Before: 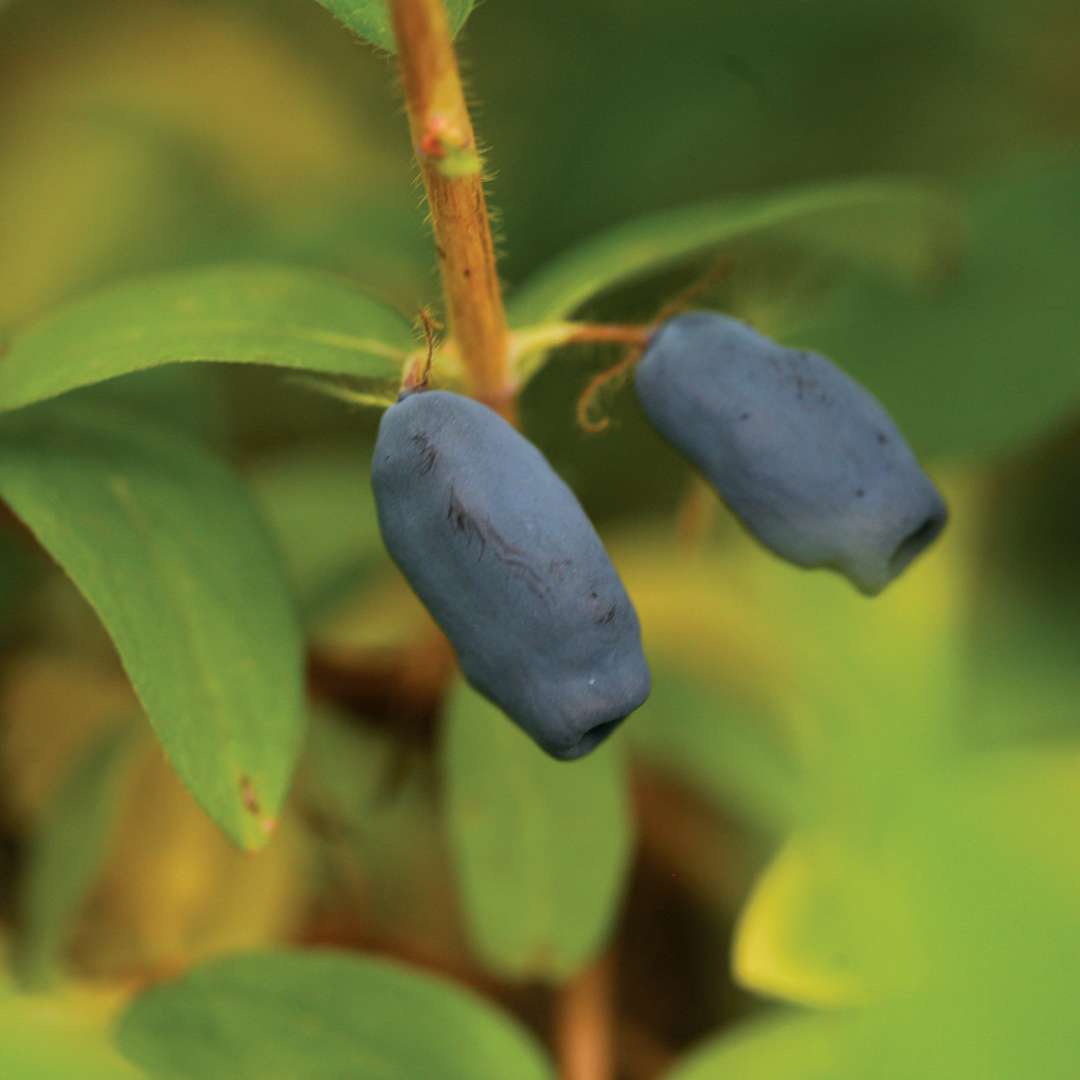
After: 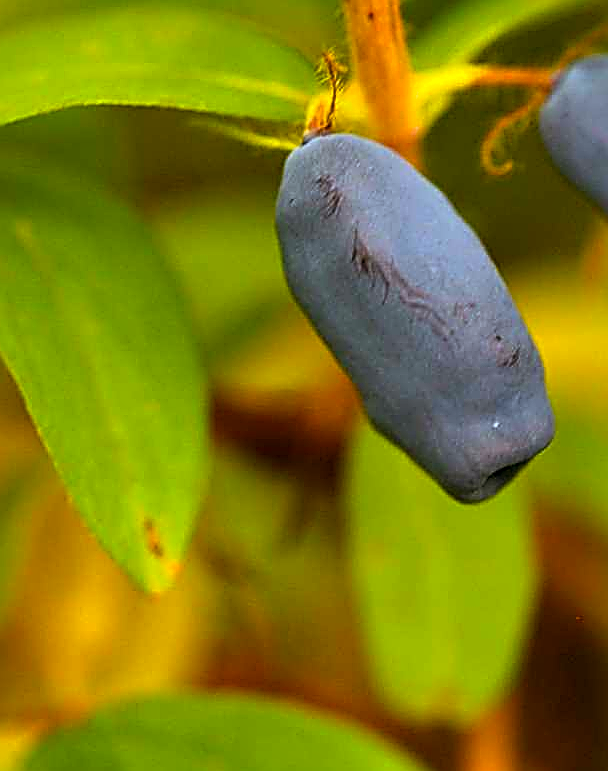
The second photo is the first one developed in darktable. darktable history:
local contrast: mode bilateral grid, contrast 20, coarseness 50, detail 120%, midtone range 0.2
crop: left 8.966%, top 23.852%, right 34.699%, bottom 4.703%
sharpen: amount 1.861
color balance rgb: linear chroma grading › global chroma 15%, perceptual saturation grading › global saturation 30%
shadows and highlights: shadows 24.5, highlights -78.15, soften with gaussian
rgb levels: mode RGB, independent channels, levels [[0, 0.5, 1], [0, 0.521, 1], [0, 0.536, 1]]
exposure: black level correction 0, exposure 0.7 EV, compensate exposure bias true, compensate highlight preservation false
